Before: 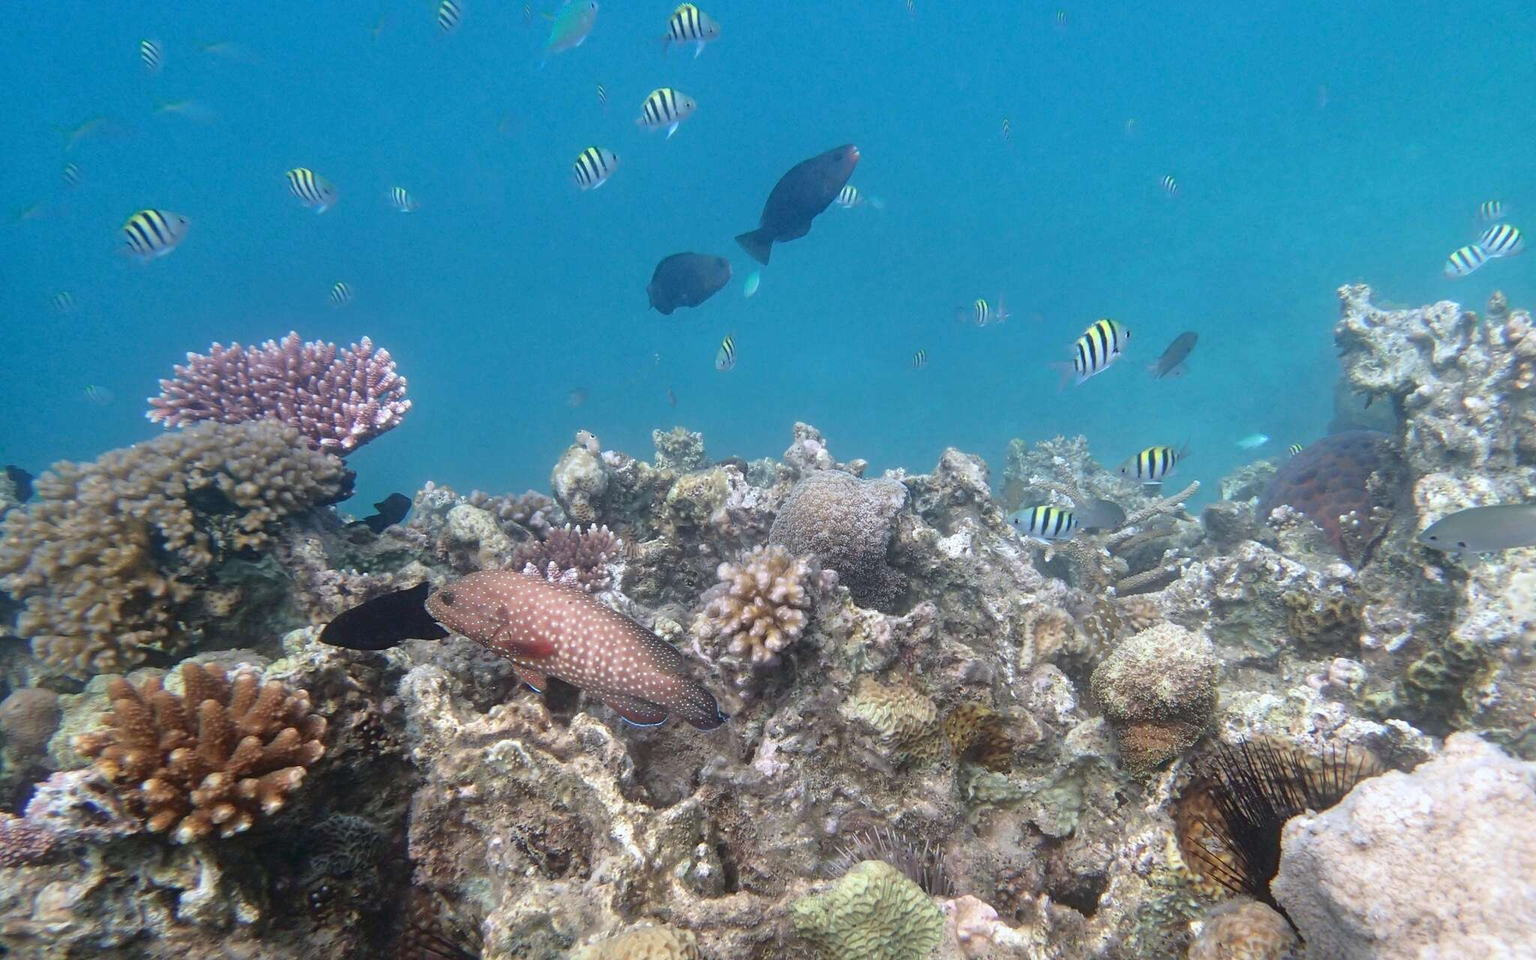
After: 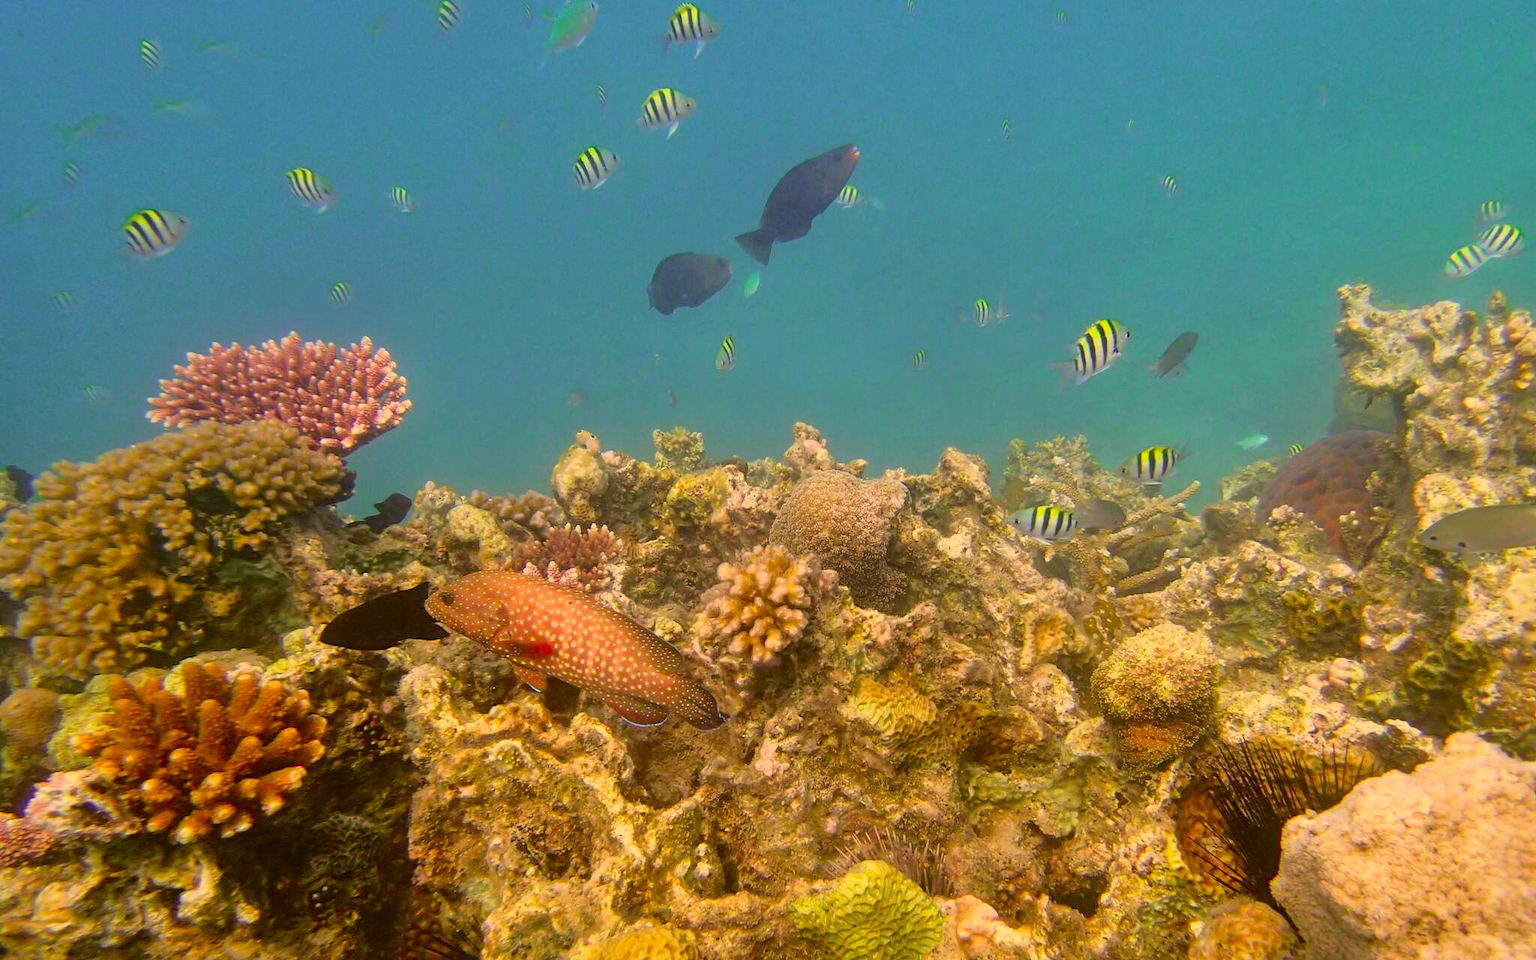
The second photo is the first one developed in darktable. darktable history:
filmic rgb: black relative exposure -11.35 EV, white relative exposure 3.22 EV, hardness 6.76, color science v6 (2022)
shadows and highlights: radius 108.52, shadows 44.07, highlights -67.8, low approximation 0.01, soften with gaussian
color correction: highlights a* 10.44, highlights b* 30.04, shadows a* 2.73, shadows b* 17.51, saturation 1.72
